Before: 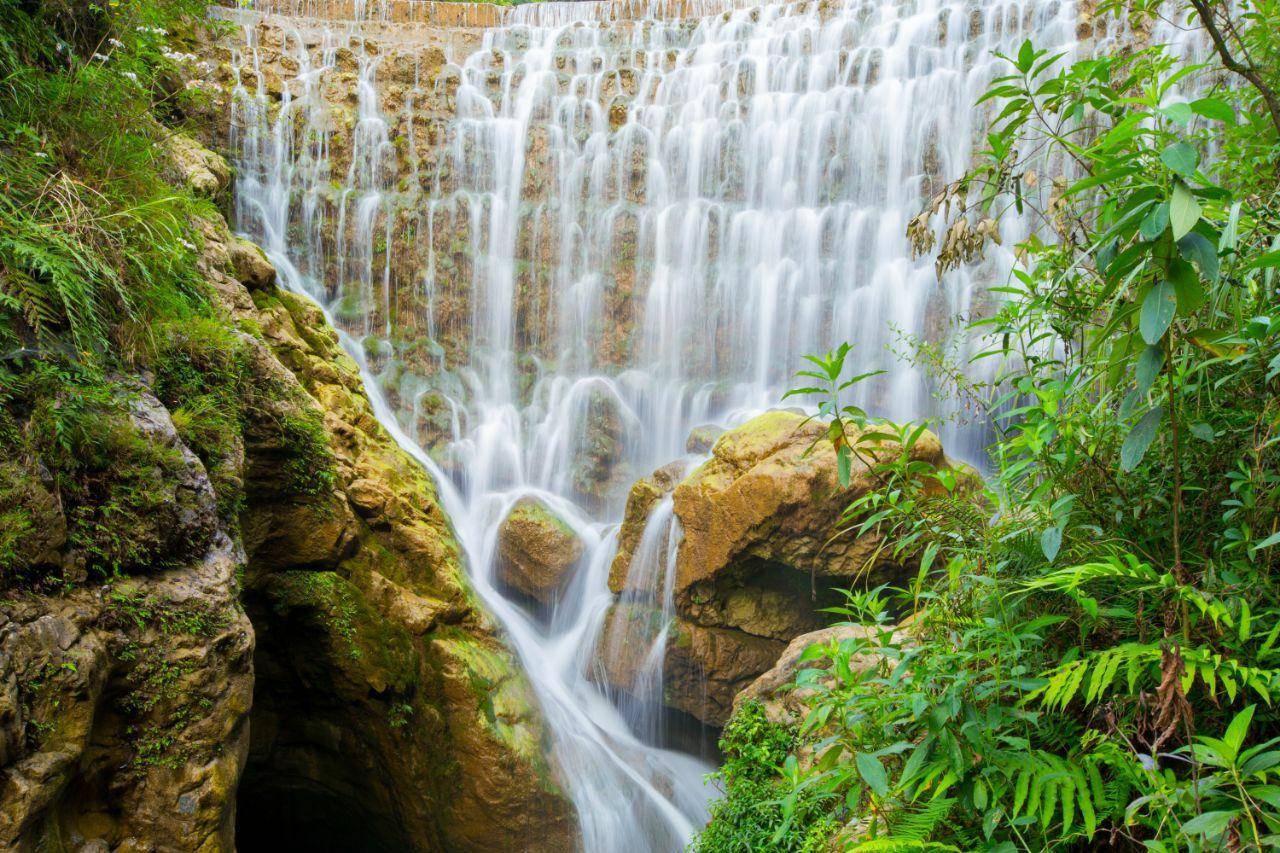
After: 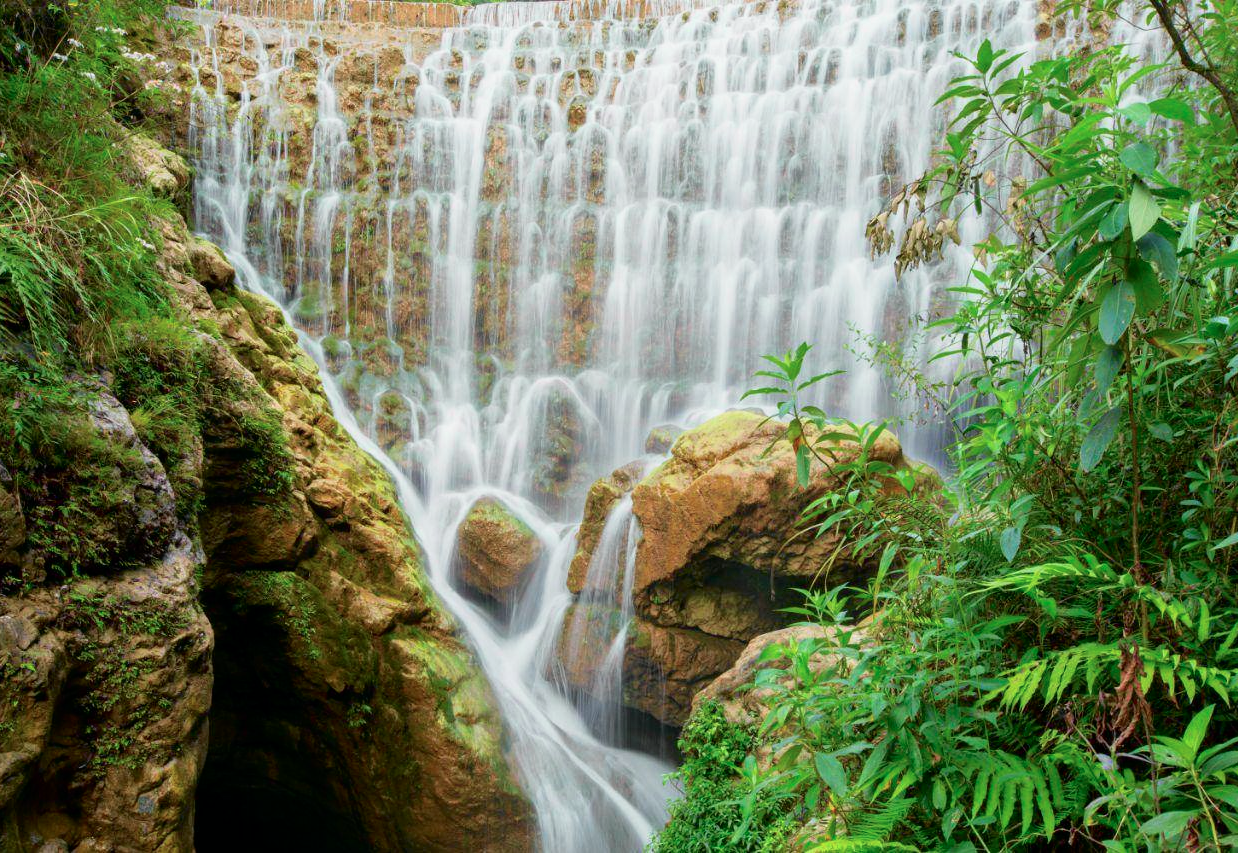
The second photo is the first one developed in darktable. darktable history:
tone curve: curves: ch0 [(0, 0) (0.058, 0.027) (0.214, 0.183) (0.304, 0.288) (0.561, 0.554) (0.687, 0.677) (0.768, 0.768) (0.858, 0.861) (0.986, 0.957)]; ch1 [(0, 0) (0.172, 0.123) (0.312, 0.296) (0.437, 0.429) (0.471, 0.469) (0.502, 0.5) (0.513, 0.515) (0.583, 0.604) (0.631, 0.659) (0.703, 0.721) (0.889, 0.924) (1, 1)]; ch2 [(0, 0) (0.411, 0.424) (0.485, 0.497) (0.502, 0.5) (0.517, 0.511) (0.566, 0.573) (0.622, 0.613) (0.709, 0.677) (1, 1)], color space Lab, independent channels, preserve colors none
crop and rotate: left 3.238%
